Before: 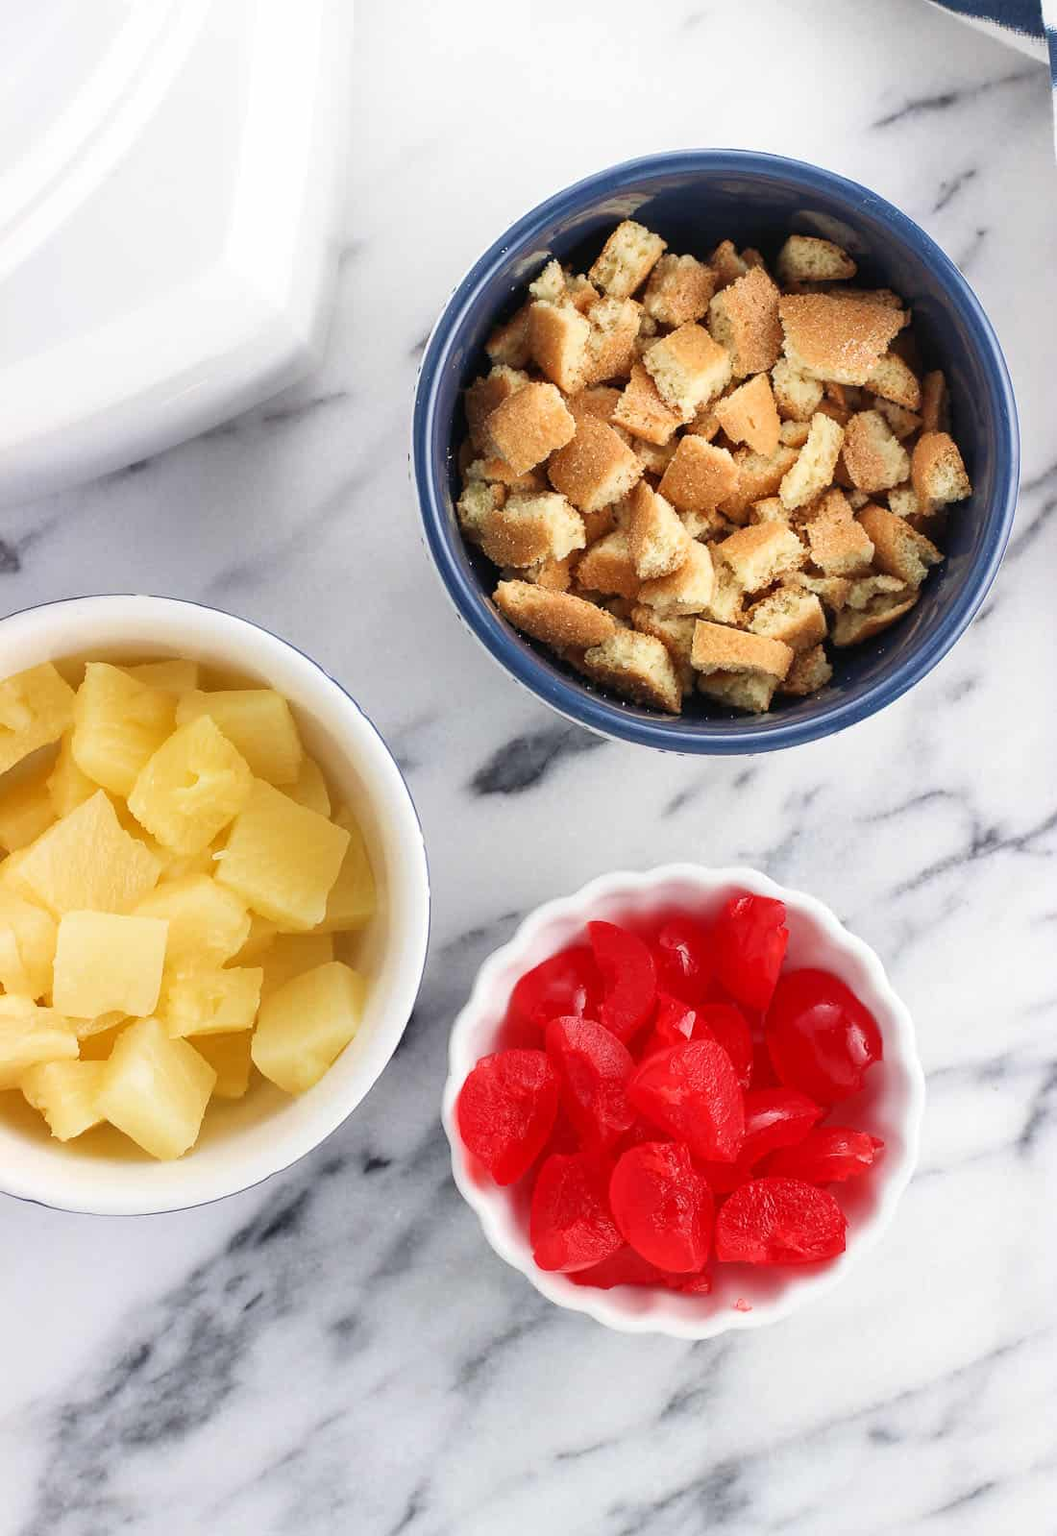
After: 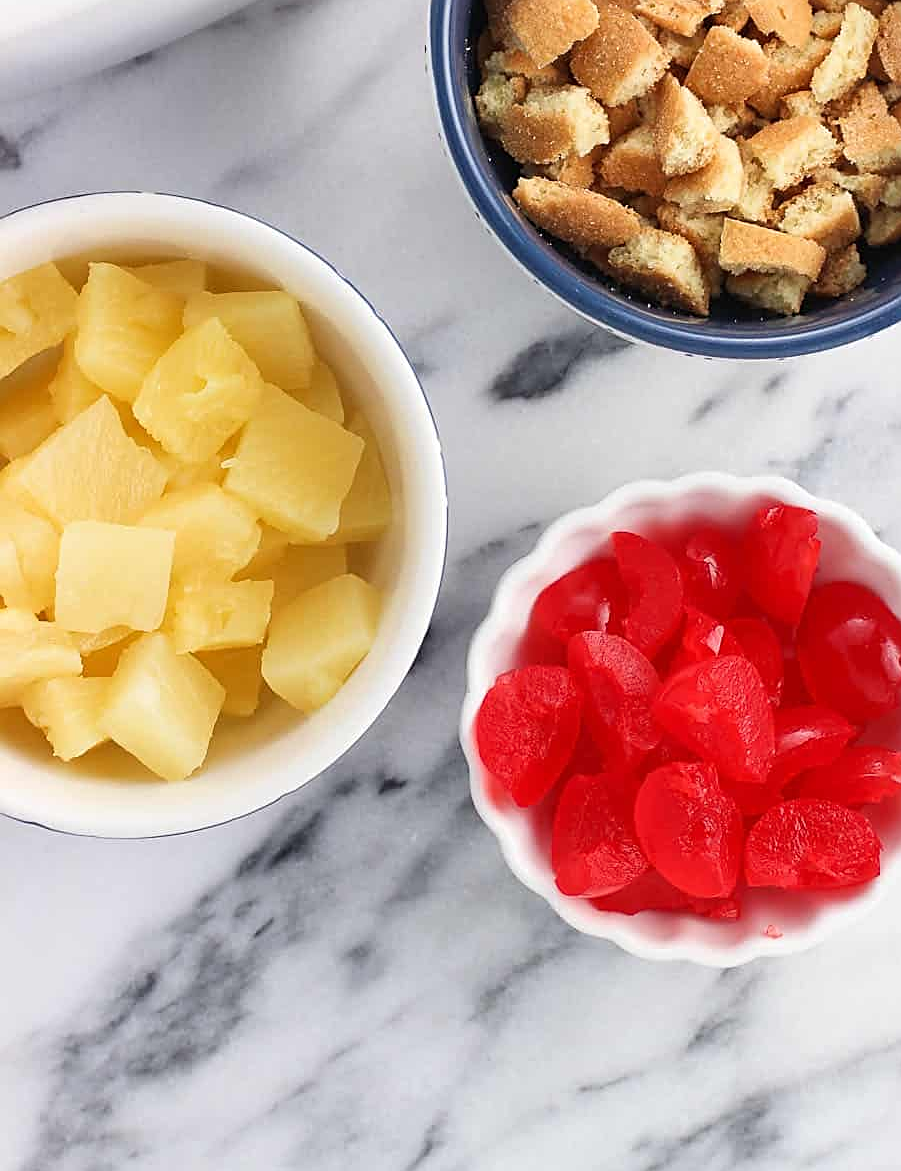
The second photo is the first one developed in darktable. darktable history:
sharpen: on, module defaults
crop: top 26.707%, right 18.013%
